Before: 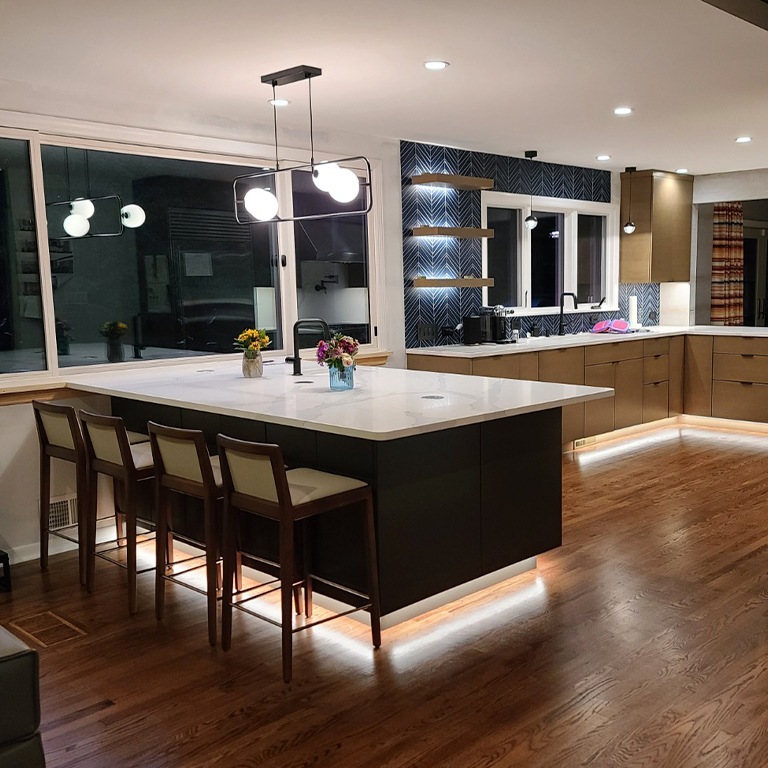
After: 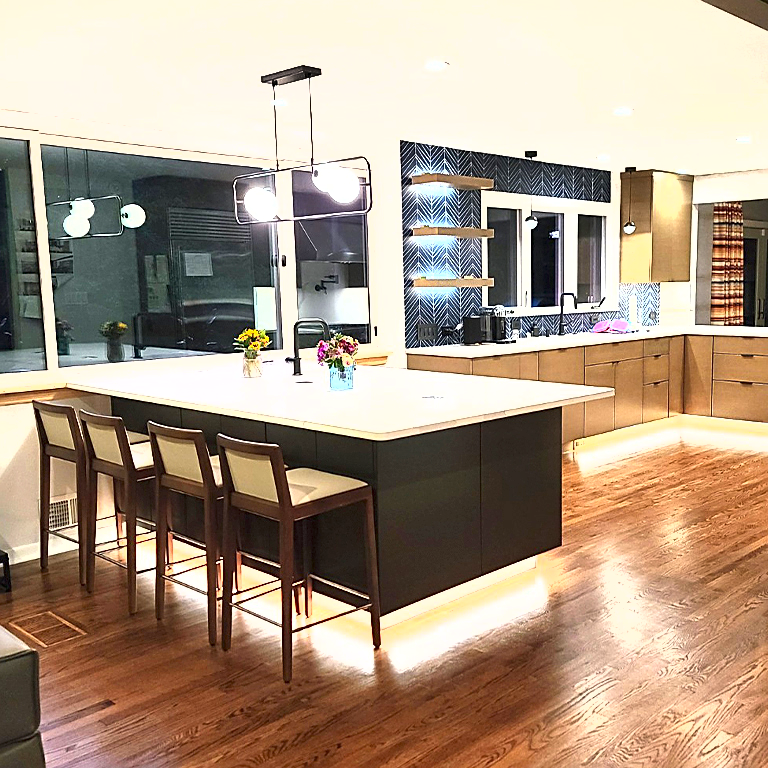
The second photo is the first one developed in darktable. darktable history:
exposure: exposure 2 EV, compensate highlight preservation false
sharpen: on, module defaults
shadows and highlights: highlights color adjustment 0%, low approximation 0.01, soften with gaussian
